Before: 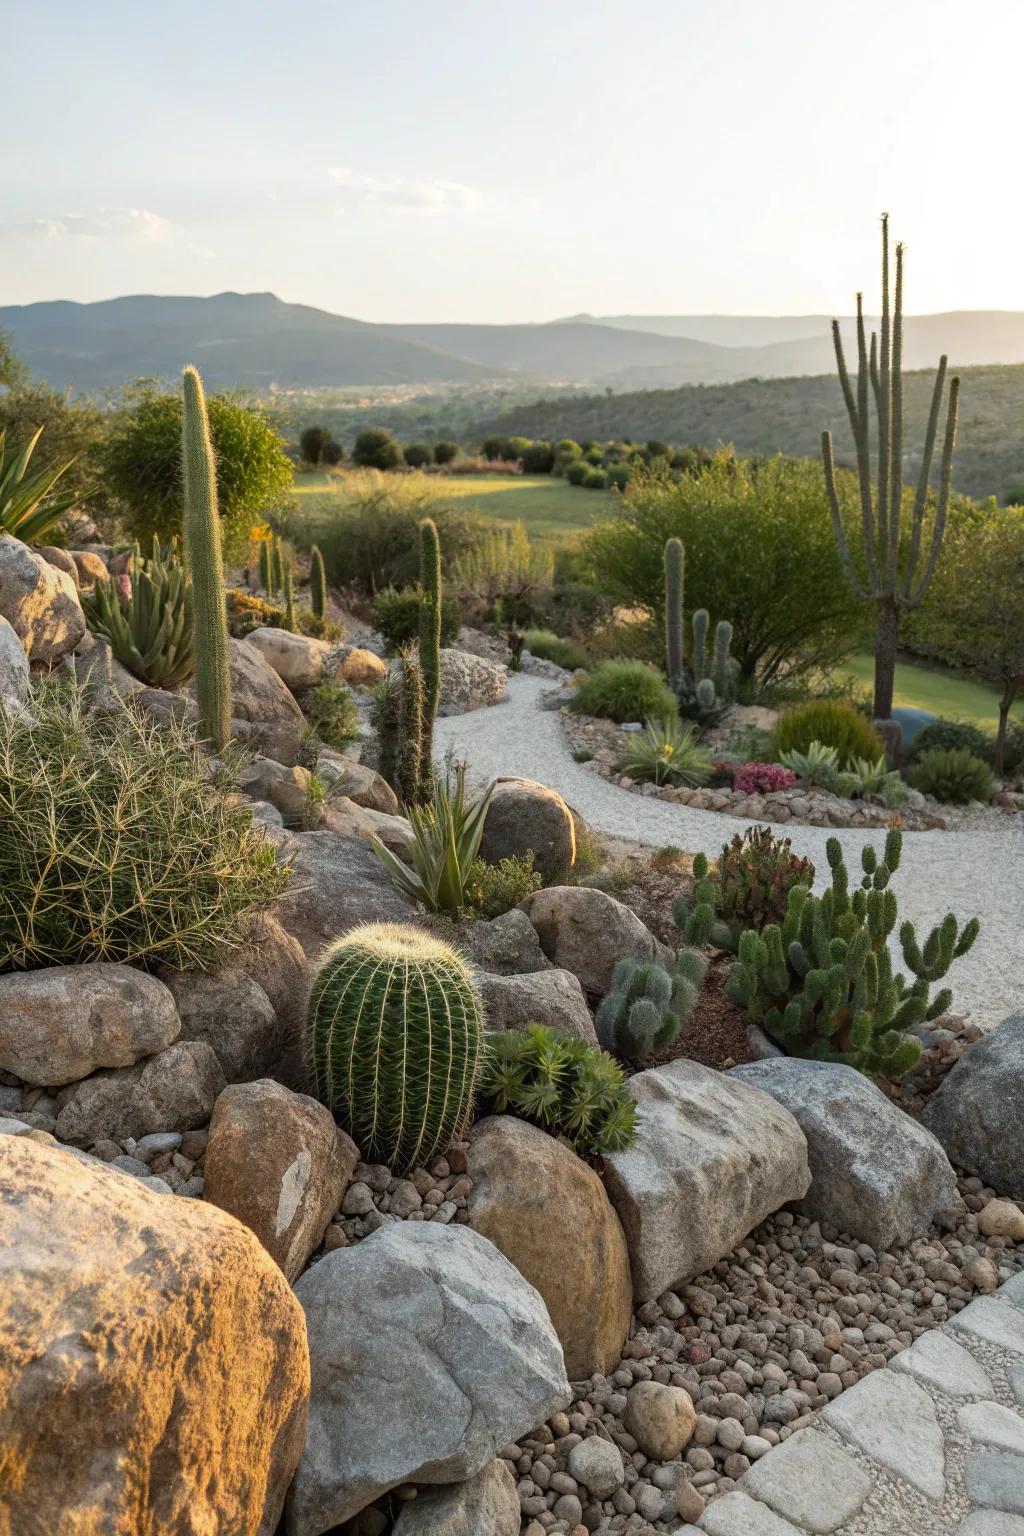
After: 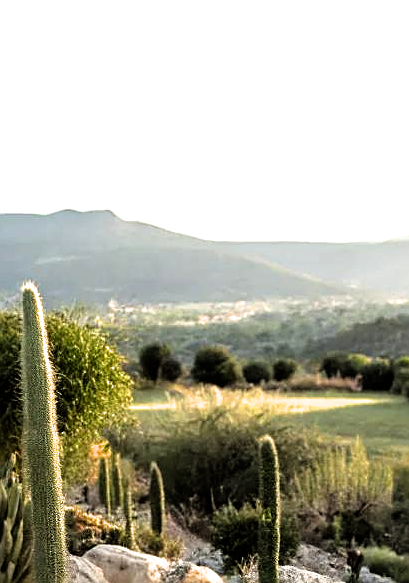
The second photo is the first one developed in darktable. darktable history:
exposure: compensate exposure bias true, compensate highlight preservation false
crop: left 15.778%, top 5.46%, right 44.274%, bottom 56.583%
filmic rgb: black relative exposure -8.28 EV, white relative exposure 2.2 EV, target white luminance 99.994%, hardness 7.1, latitude 75.46%, contrast 1.315, highlights saturation mix -1.72%, shadows ↔ highlights balance 30.6%, color science v6 (2022), iterations of high-quality reconstruction 0
sharpen: on, module defaults
tone equalizer: -8 EV -0.405 EV, -7 EV -0.418 EV, -6 EV -0.318 EV, -5 EV -0.215 EV, -3 EV 0.199 EV, -2 EV 0.35 EV, -1 EV 0.411 EV, +0 EV 0.411 EV
